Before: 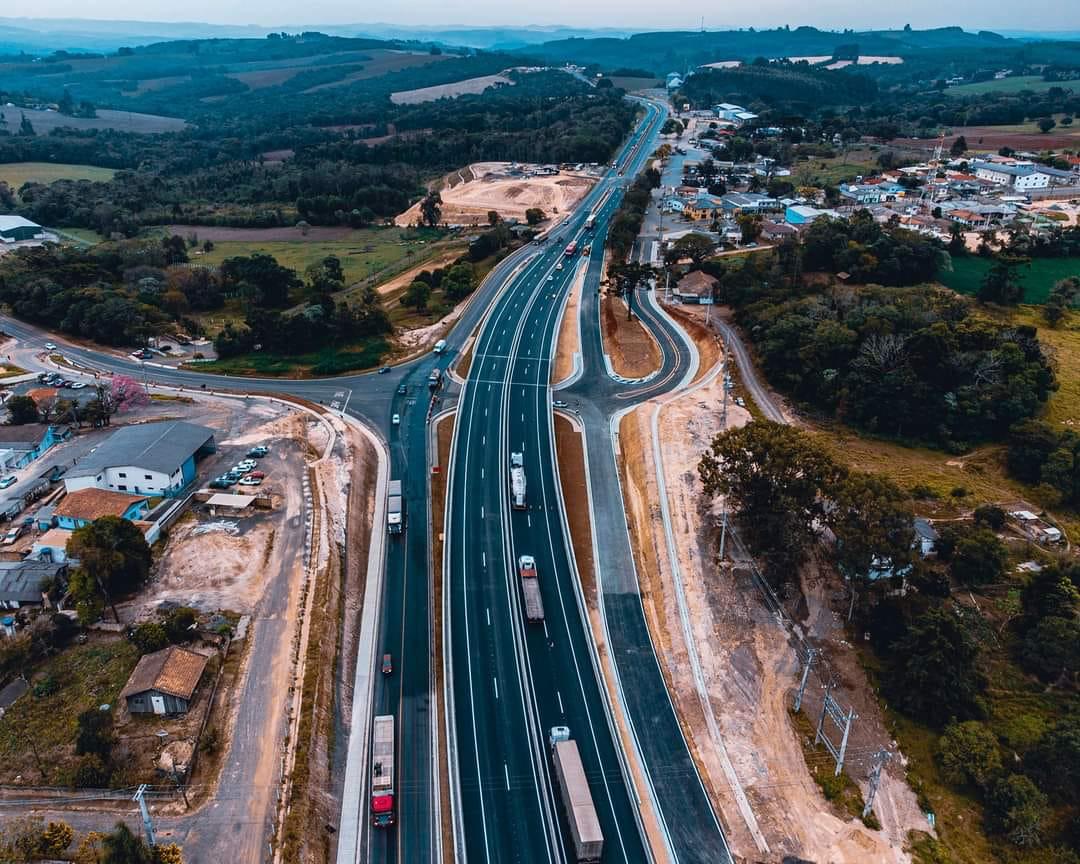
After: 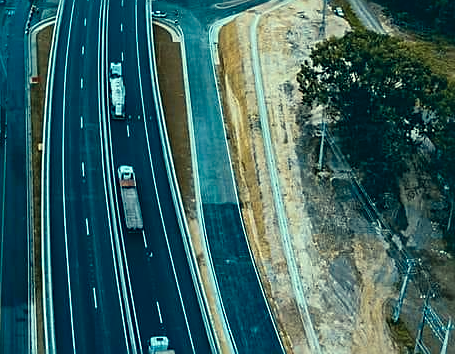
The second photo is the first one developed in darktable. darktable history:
color correction: highlights a* -20.08, highlights b* 9.8, shadows a* -20.4, shadows b* -10.76
sharpen: on, module defaults
crop: left 37.221%, top 45.169%, right 20.63%, bottom 13.777%
